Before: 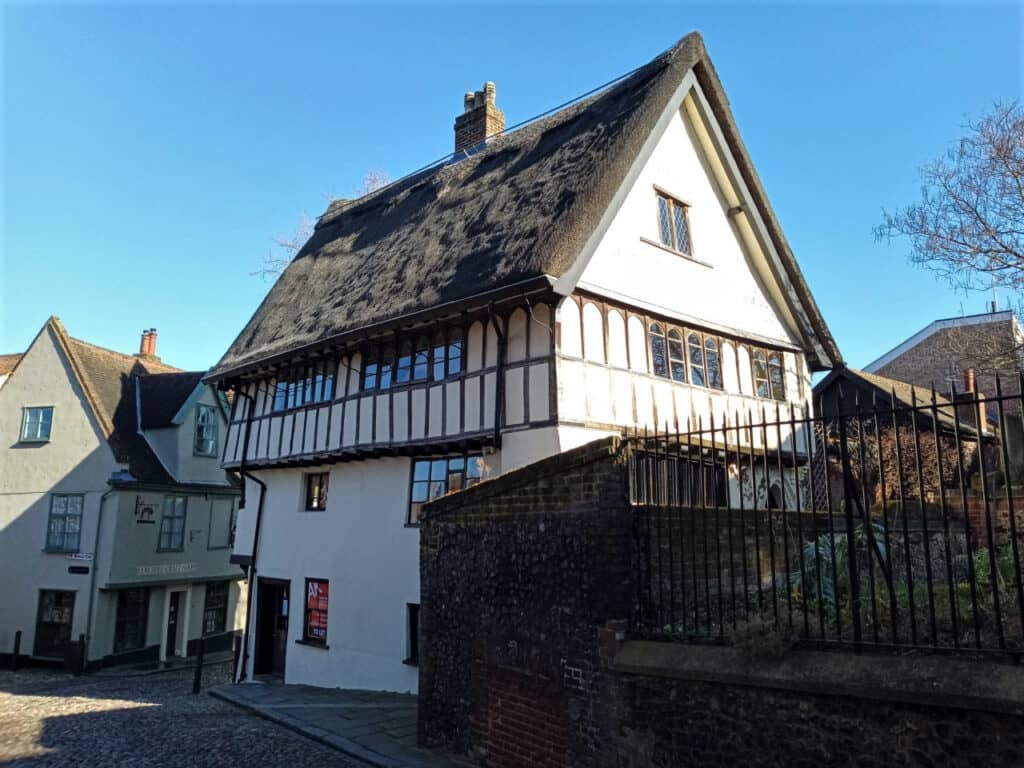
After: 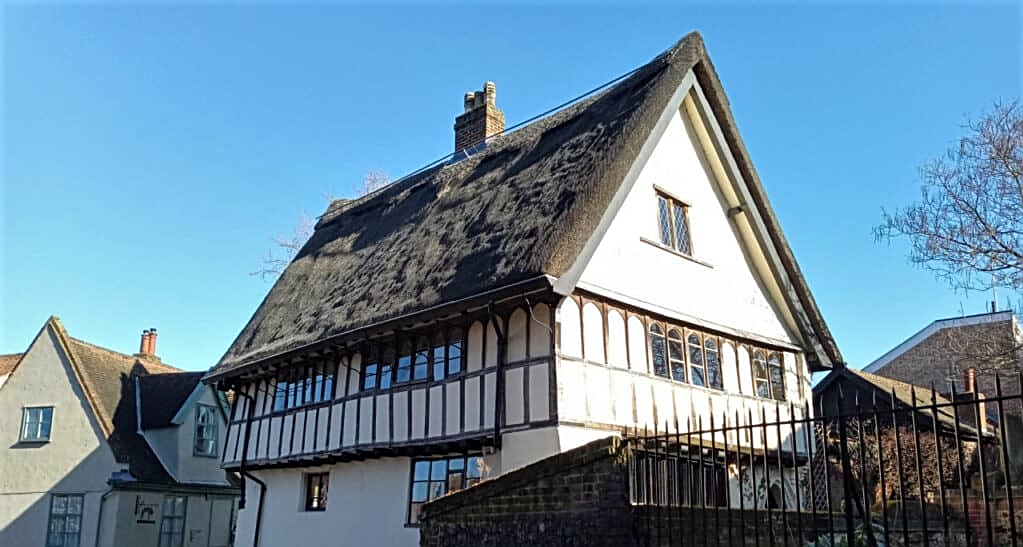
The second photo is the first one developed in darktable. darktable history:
sharpen: on, module defaults
crop: right 0%, bottom 28.69%
